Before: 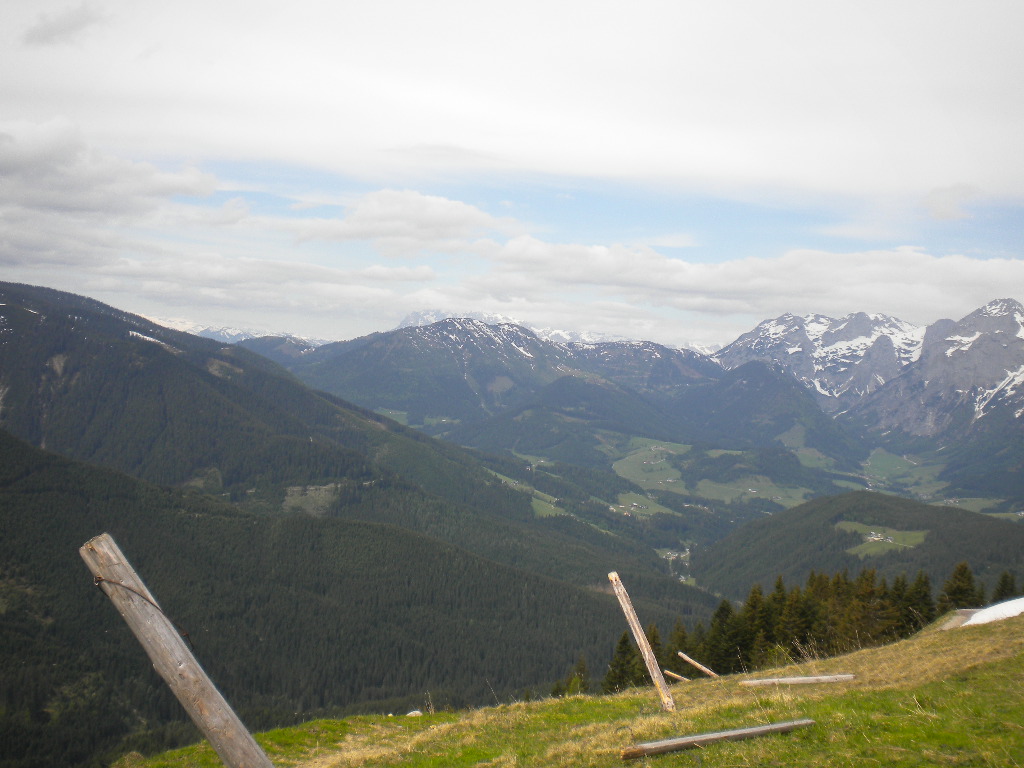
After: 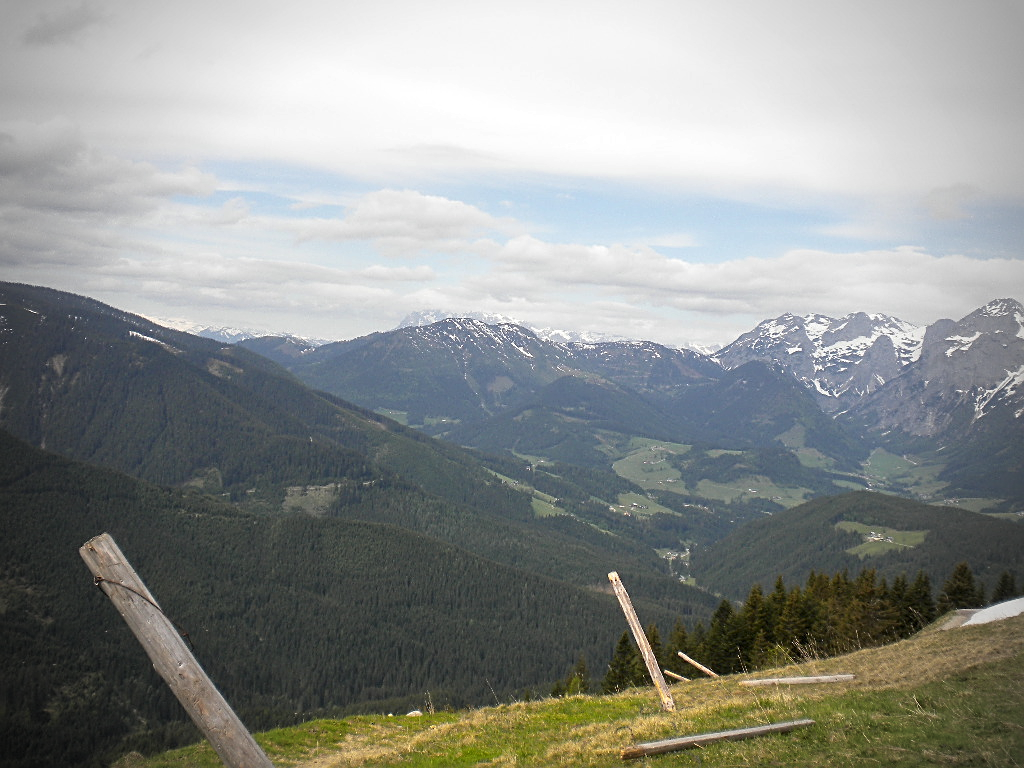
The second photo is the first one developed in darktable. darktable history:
local contrast: mode bilateral grid, contrast 20, coarseness 50, detail 132%, midtone range 0.2
sharpen: on, module defaults
vignetting: fall-off start 71.74%
